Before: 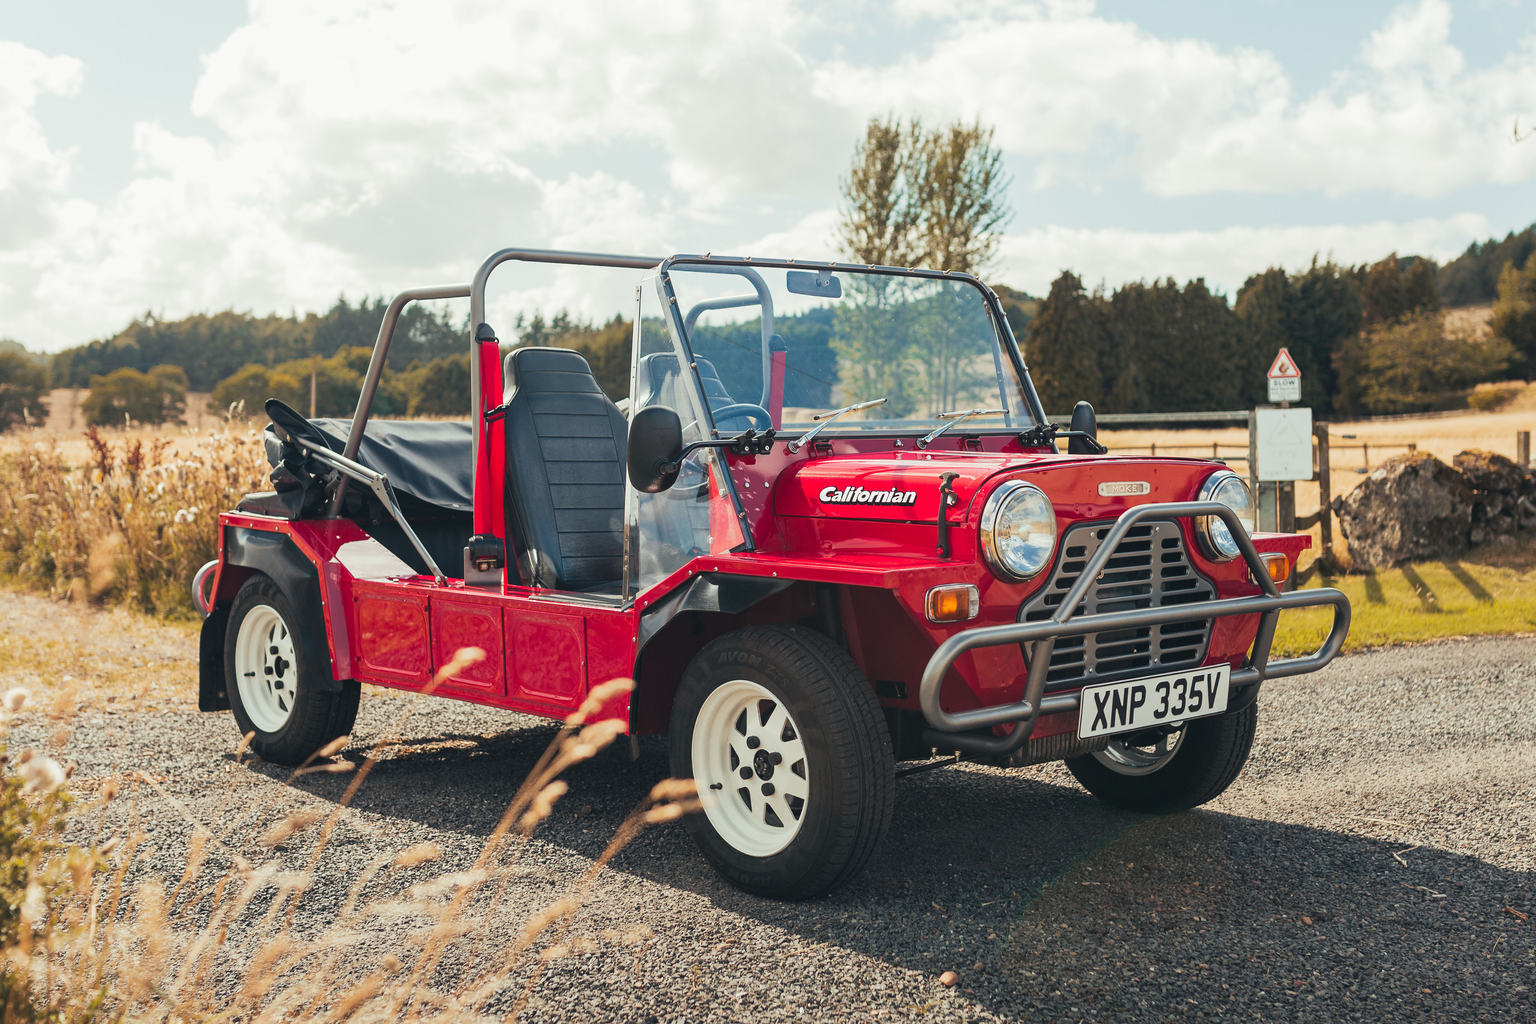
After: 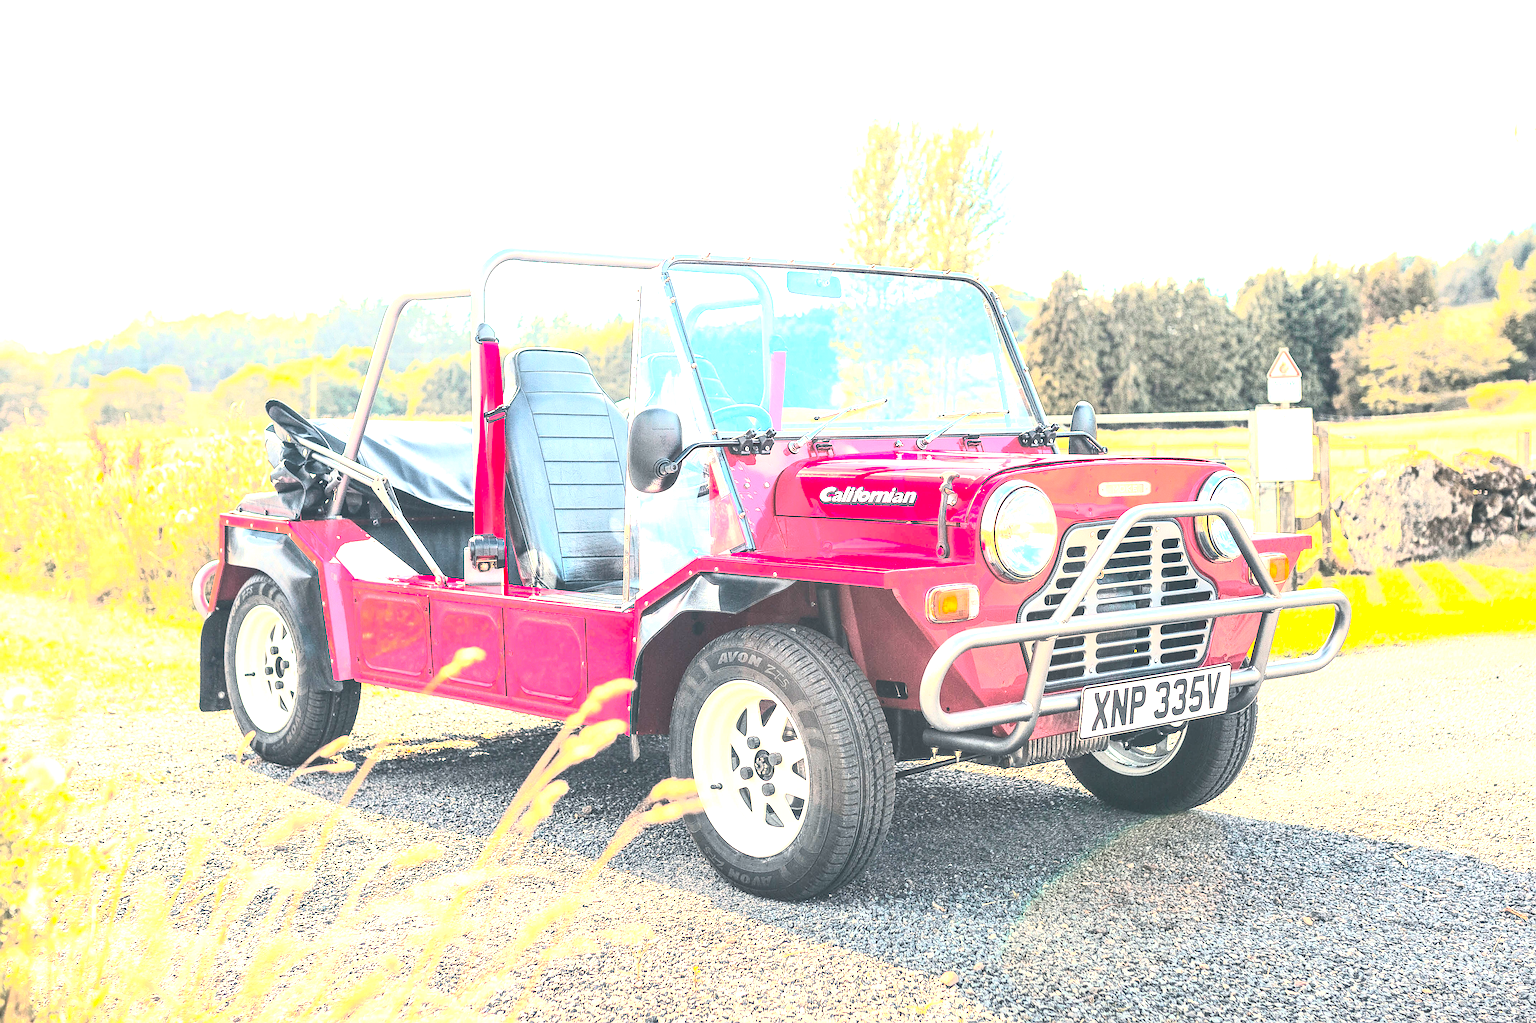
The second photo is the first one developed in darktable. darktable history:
tone equalizer: -8 EV -0.75 EV, -7 EV -0.7 EV, -6 EV -0.6 EV, -5 EV -0.4 EV, -3 EV 0.4 EV, -2 EV 0.6 EV, -1 EV 0.7 EV, +0 EV 0.75 EV, edges refinement/feathering 500, mask exposure compensation -1.57 EV, preserve details no
contrast brightness saturation: contrast 0.39, brightness 0.53
exposure: black level correction 0, exposure 2.138 EV, compensate exposure bias true, compensate highlight preservation false
sharpen: radius 1.4, amount 1.25, threshold 0.7
local contrast: on, module defaults
